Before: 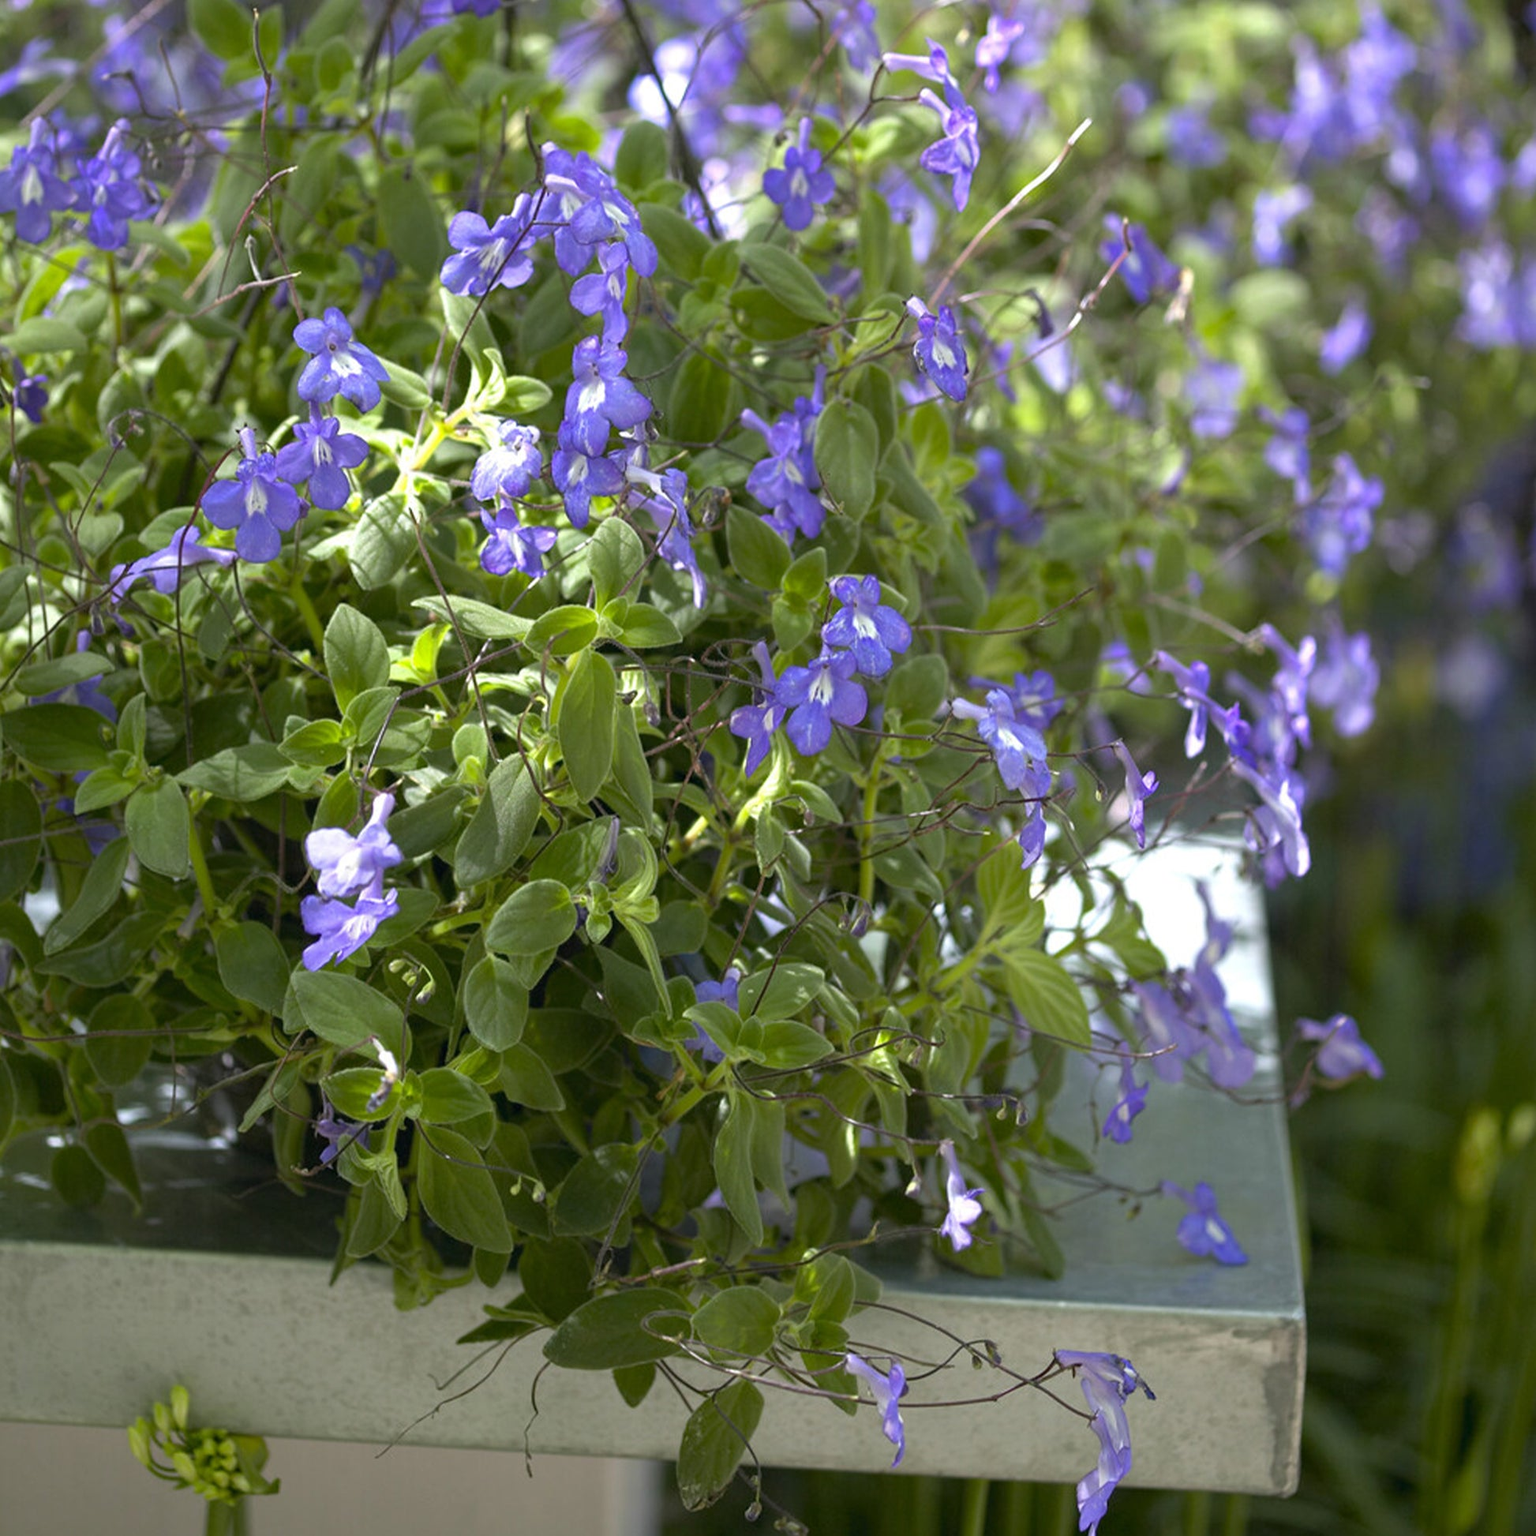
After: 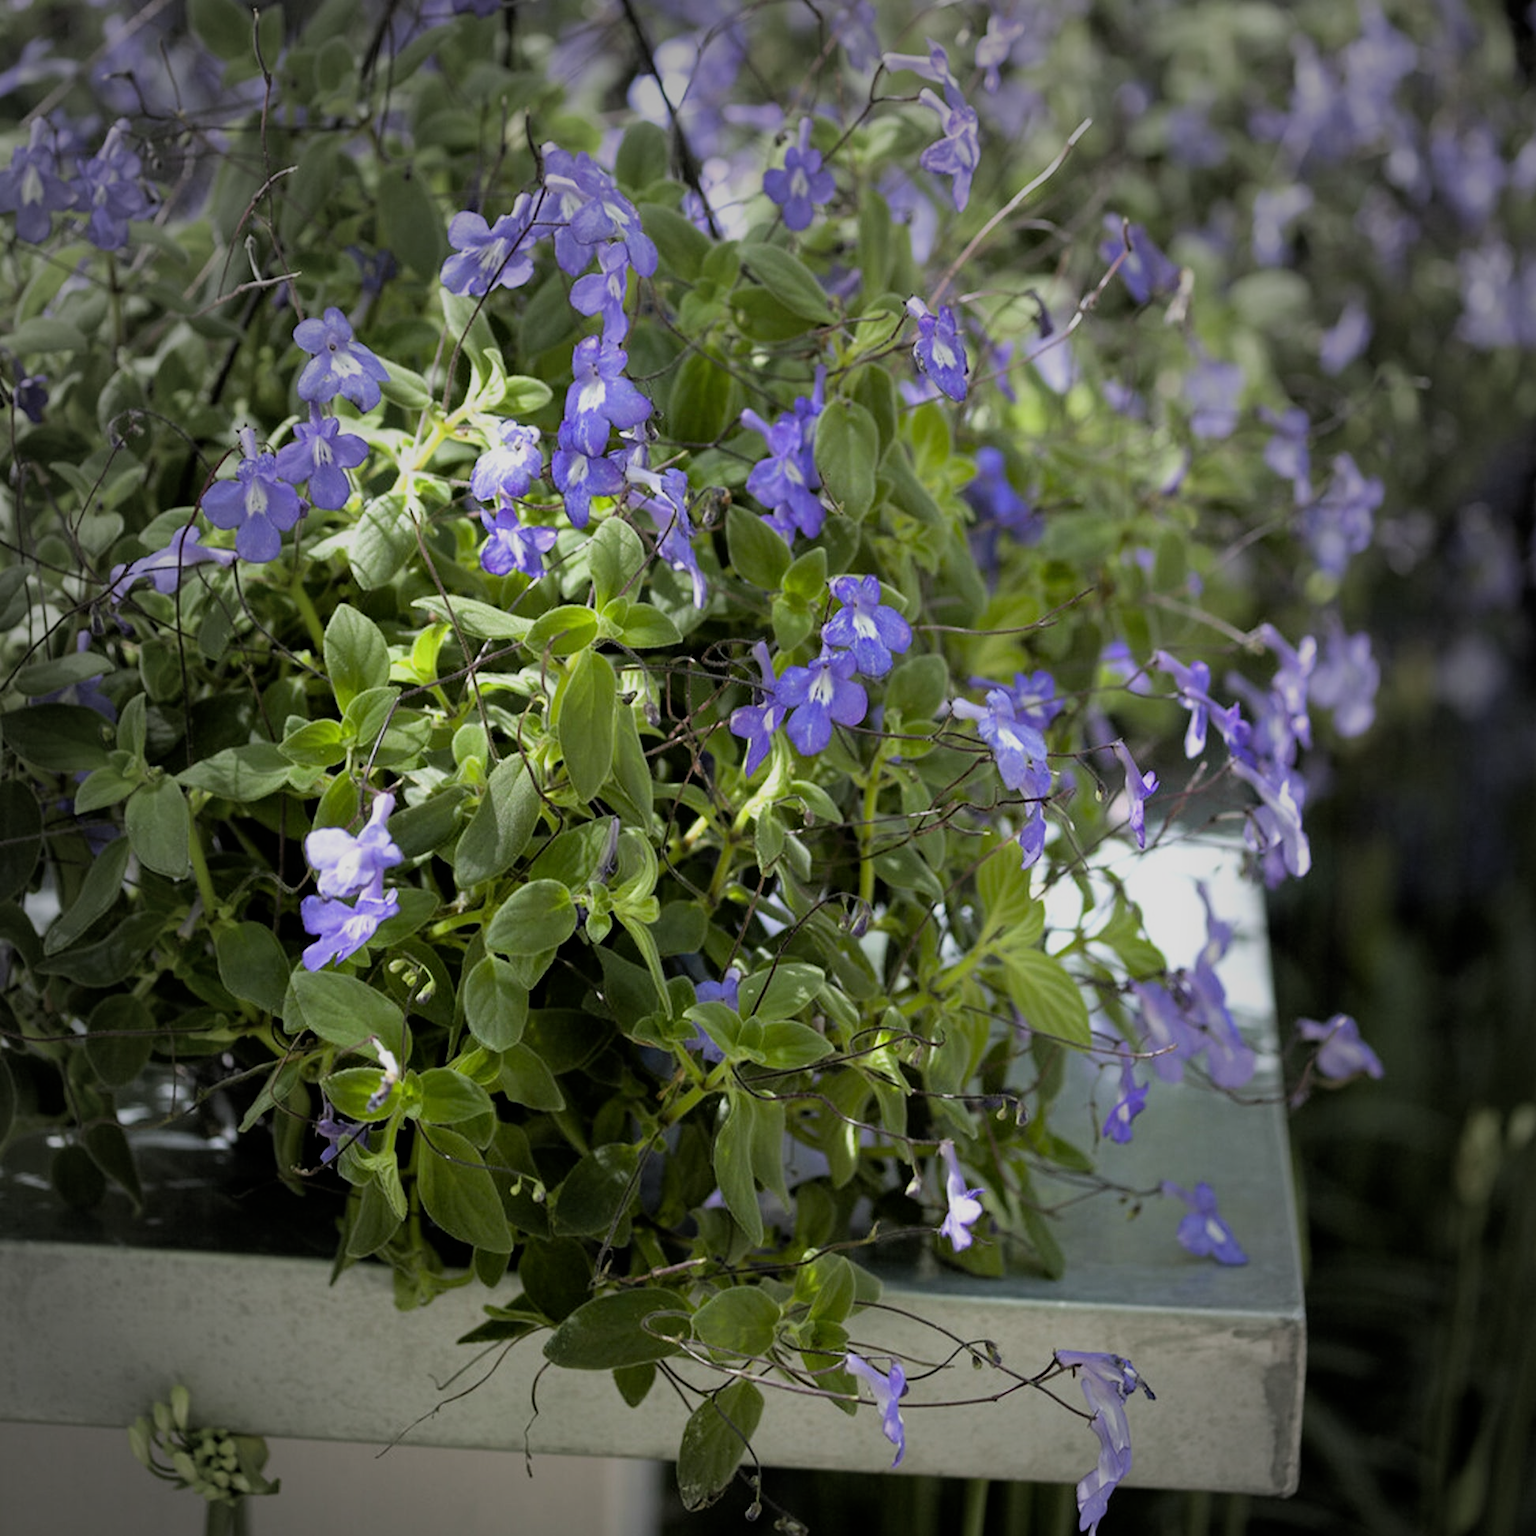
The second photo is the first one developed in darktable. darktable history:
filmic rgb: black relative exposure -5 EV, hardness 2.88, contrast 1.1, highlights saturation mix -20%
bloom: size 15%, threshold 97%, strength 7%
vignetting: fall-off start 64.63%, center (-0.034, 0.148), width/height ratio 0.881
